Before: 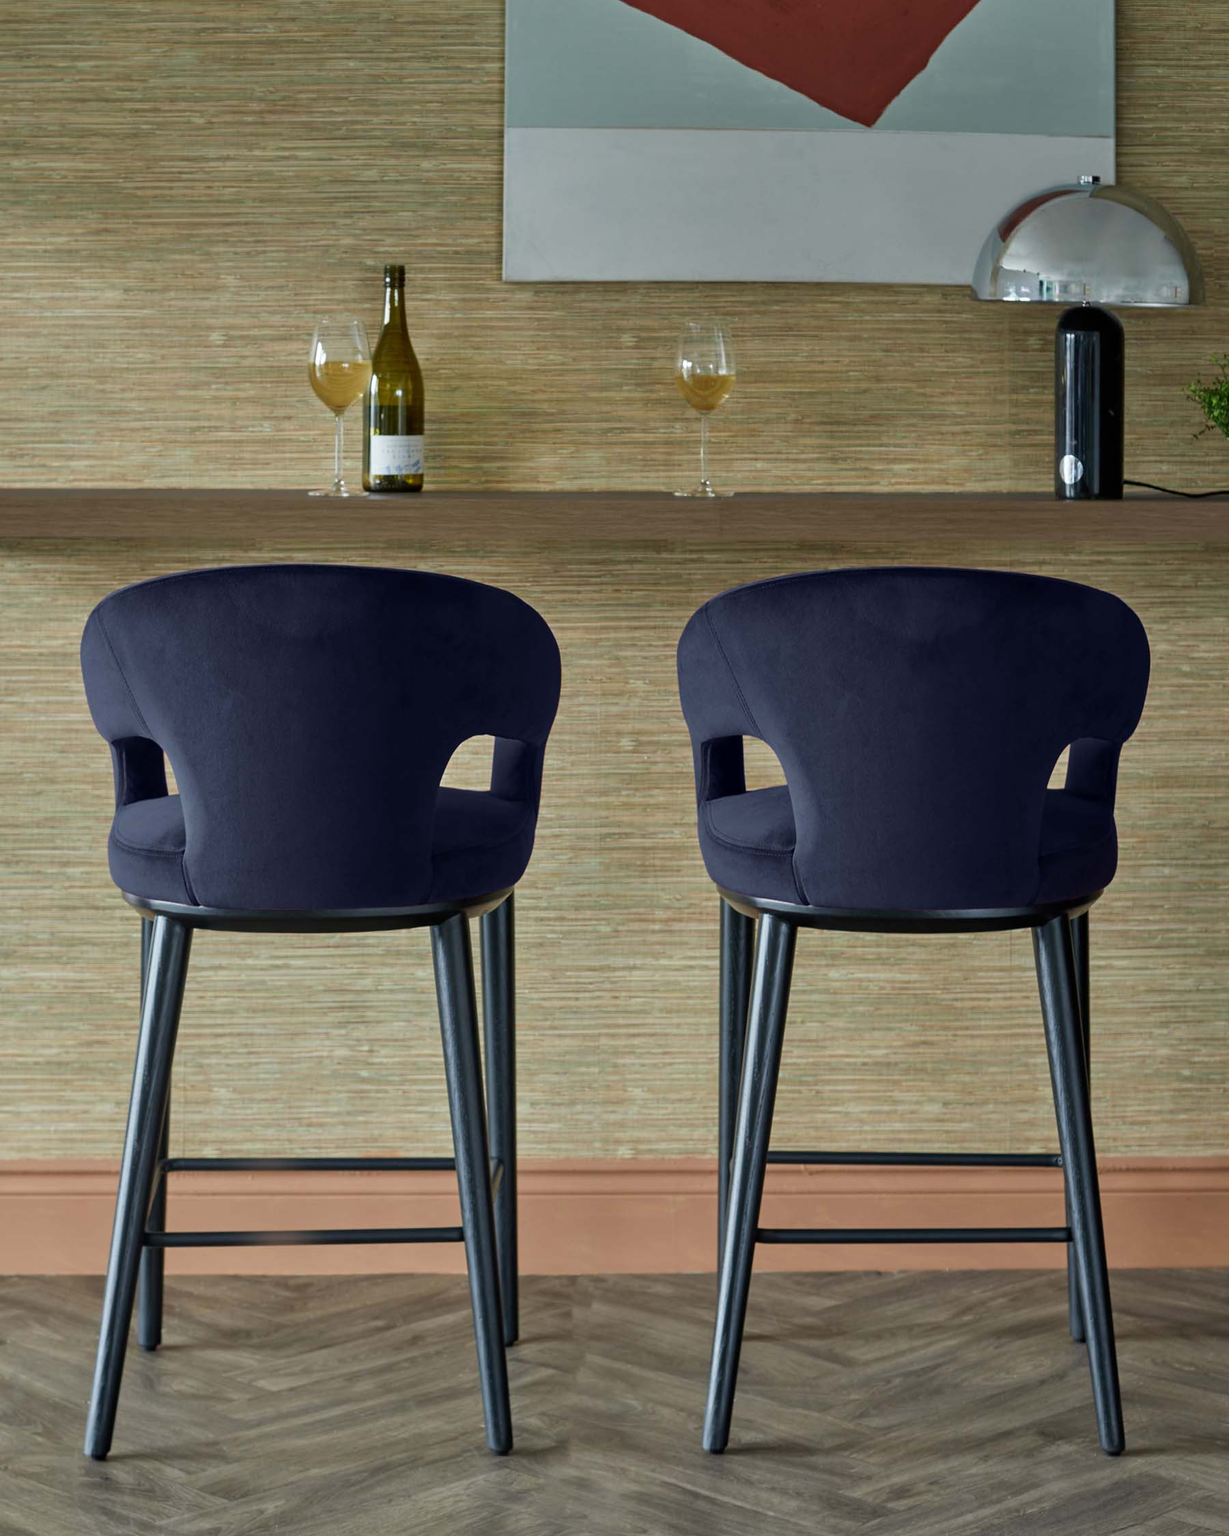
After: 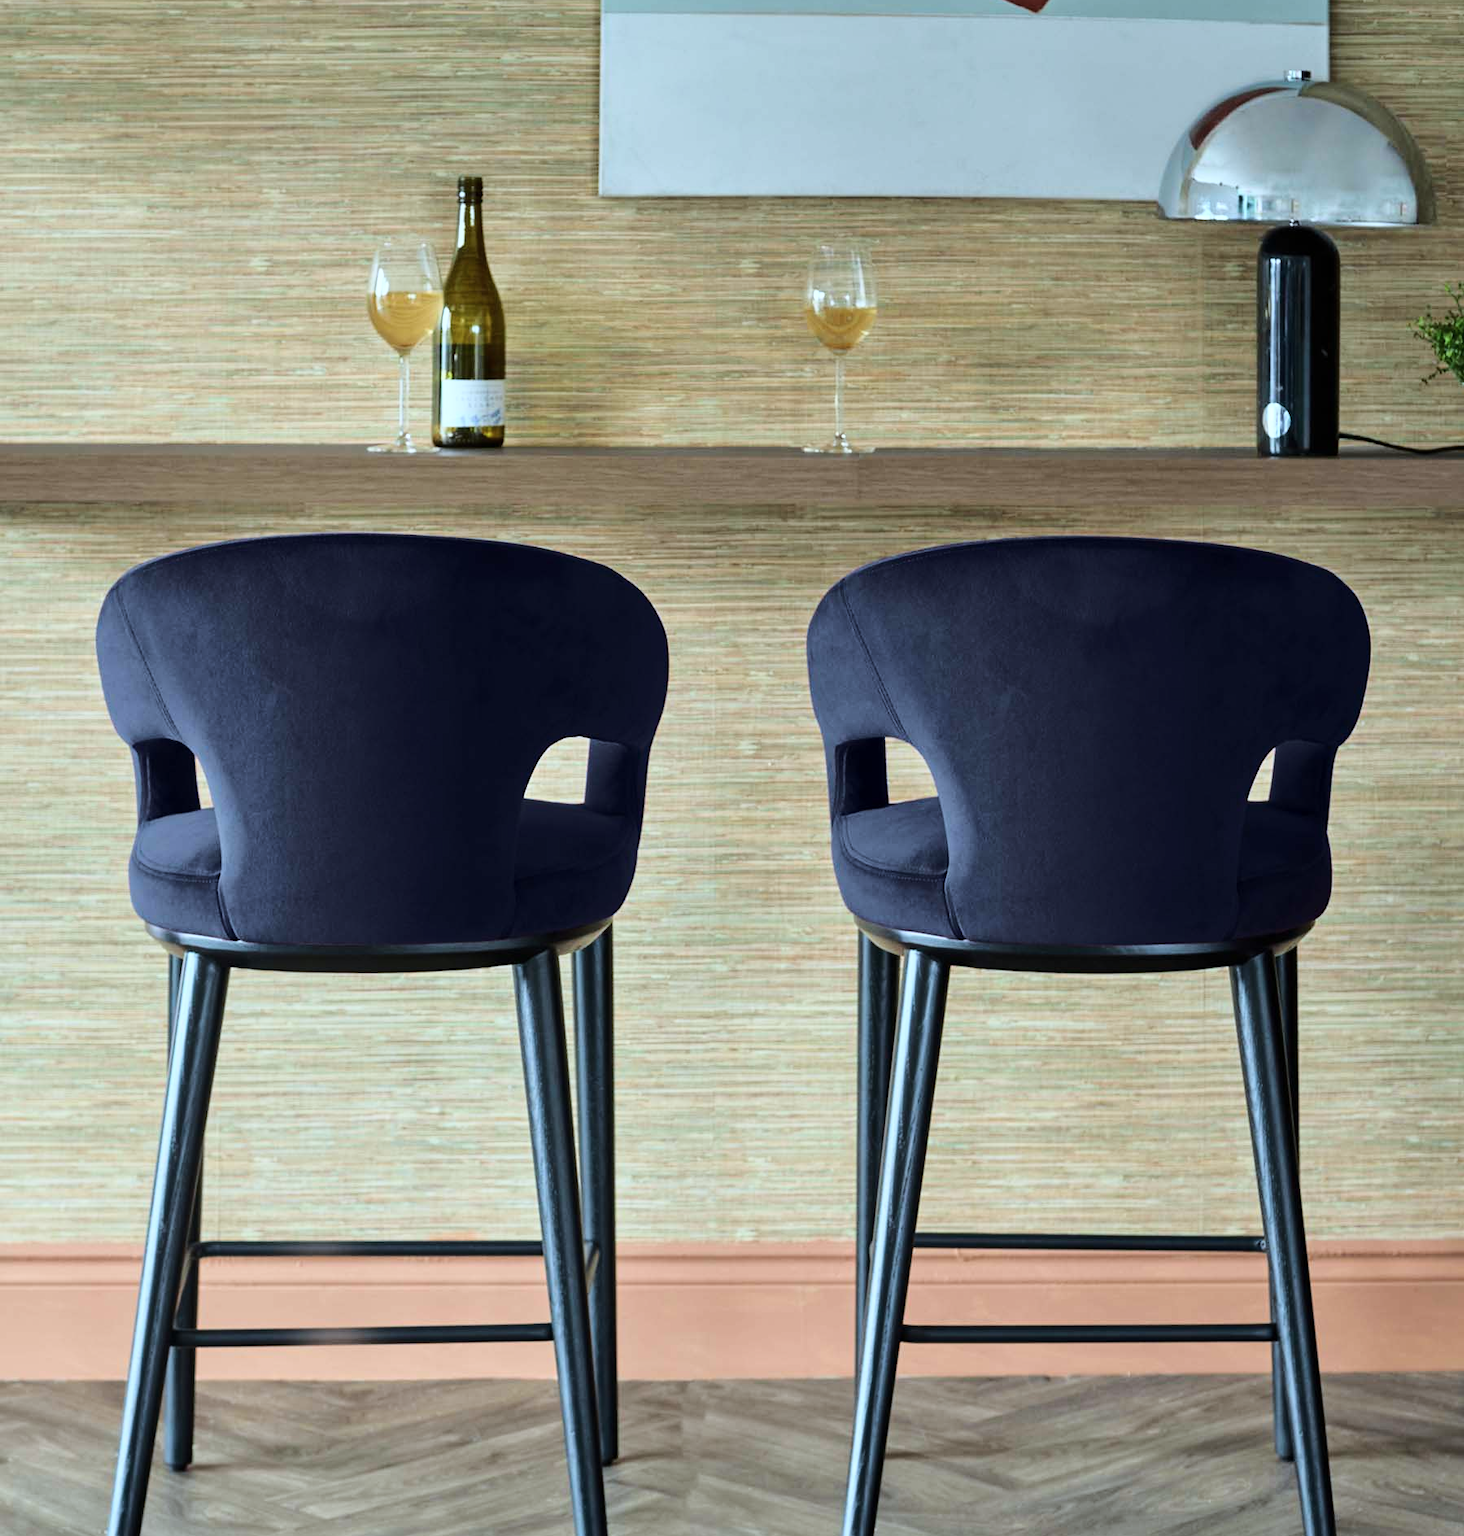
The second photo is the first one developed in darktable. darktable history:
crop: top 7.625%, bottom 8.027%
color correction: highlights a* -4.18, highlights b* -10.81
base curve: curves: ch0 [(0, 0) (0.028, 0.03) (0.121, 0.232) (0.46, 0.748) (0.859, 0.968) (1, 1)]
